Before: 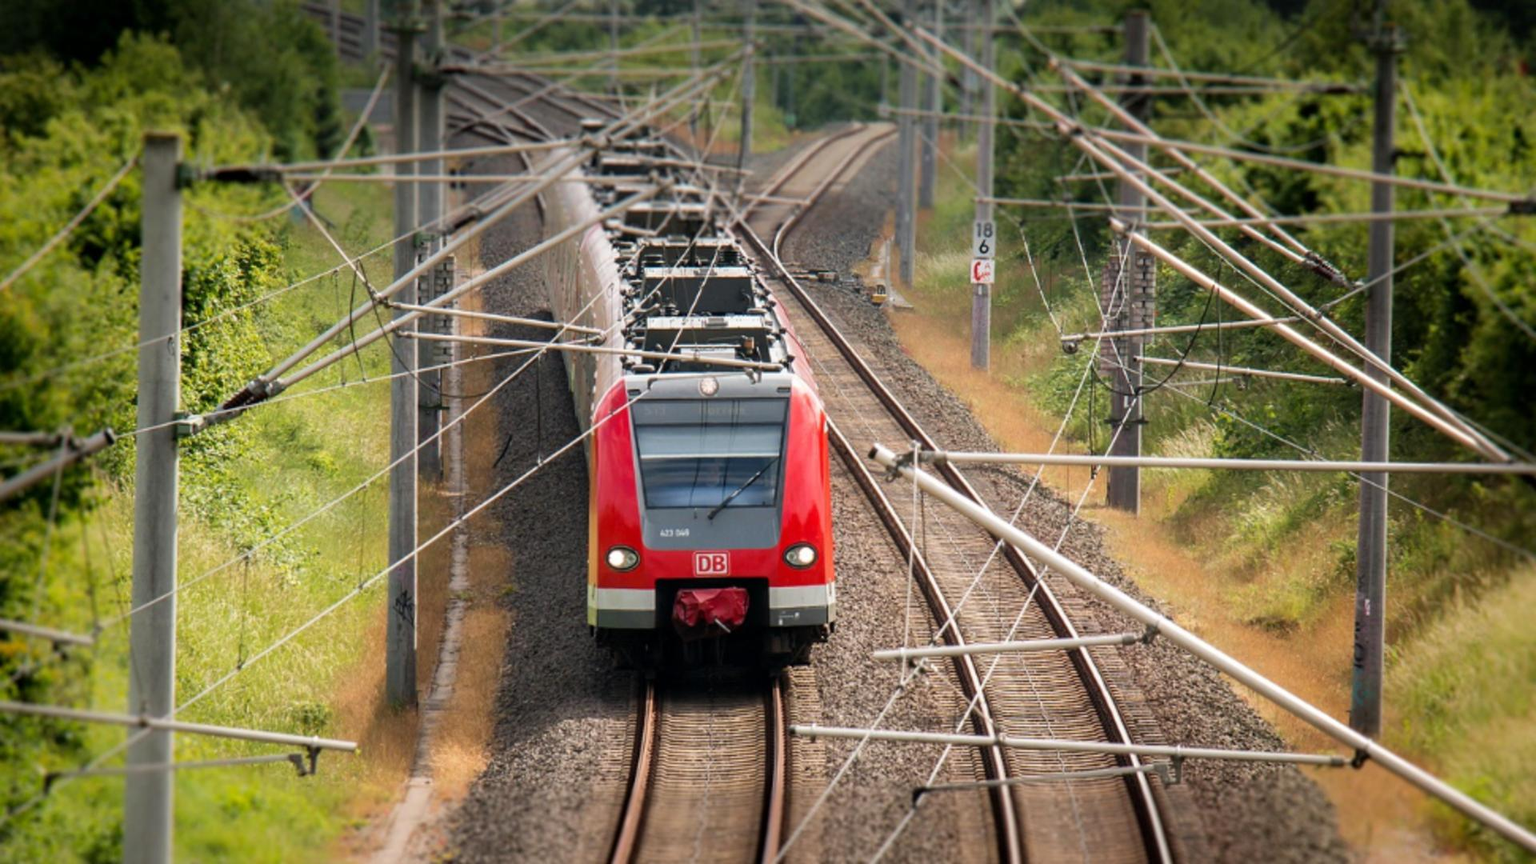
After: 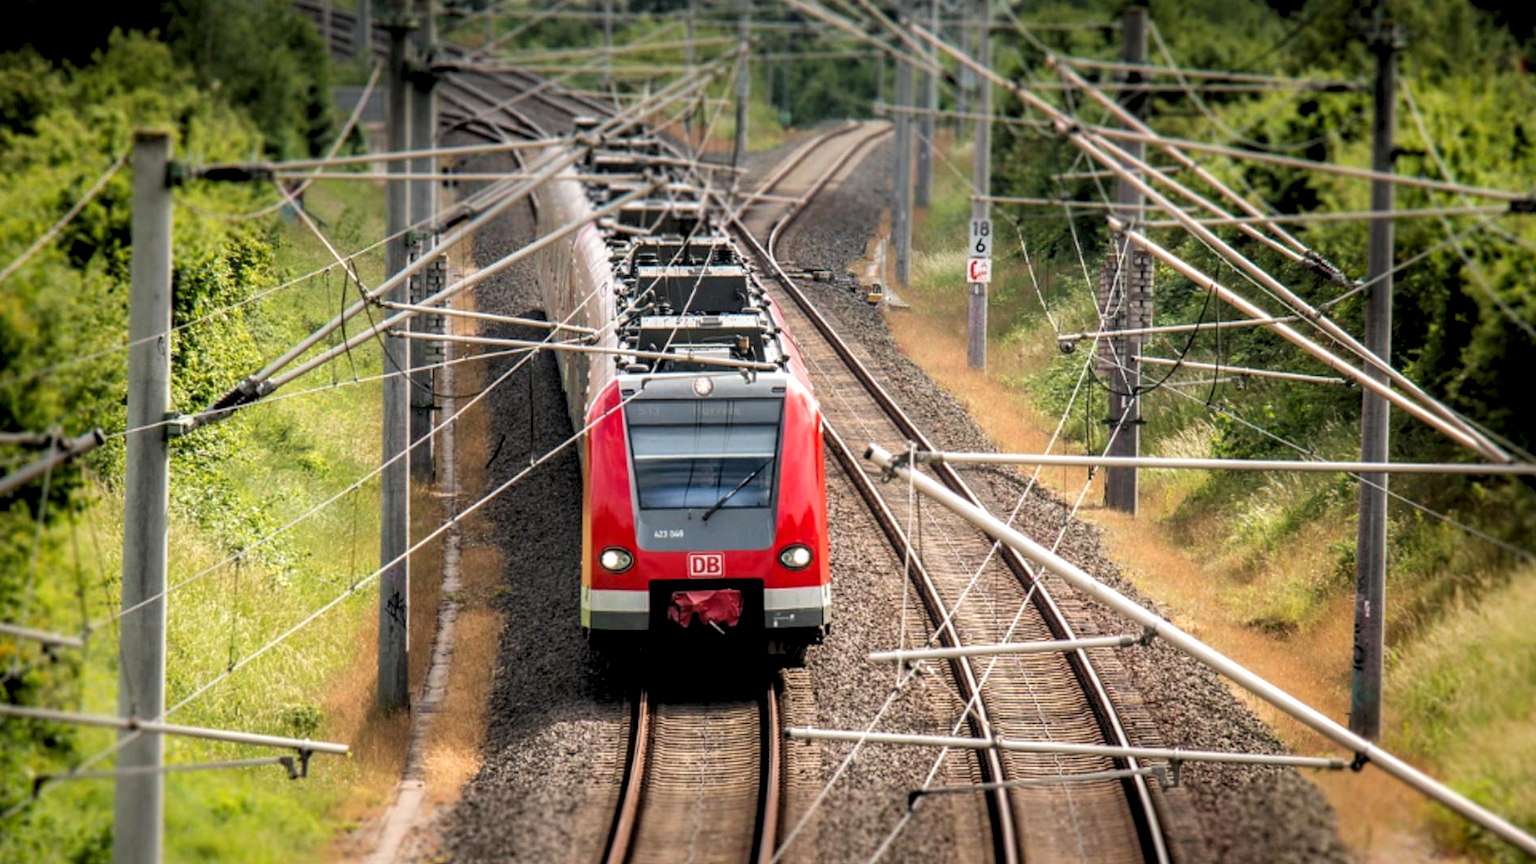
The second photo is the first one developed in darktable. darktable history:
levels: levels [0.073, 0.497, 0.972]
local contrast: detail 130%
crop and rotate: left 0.749%, top 0.407%, bottom 0.252%
